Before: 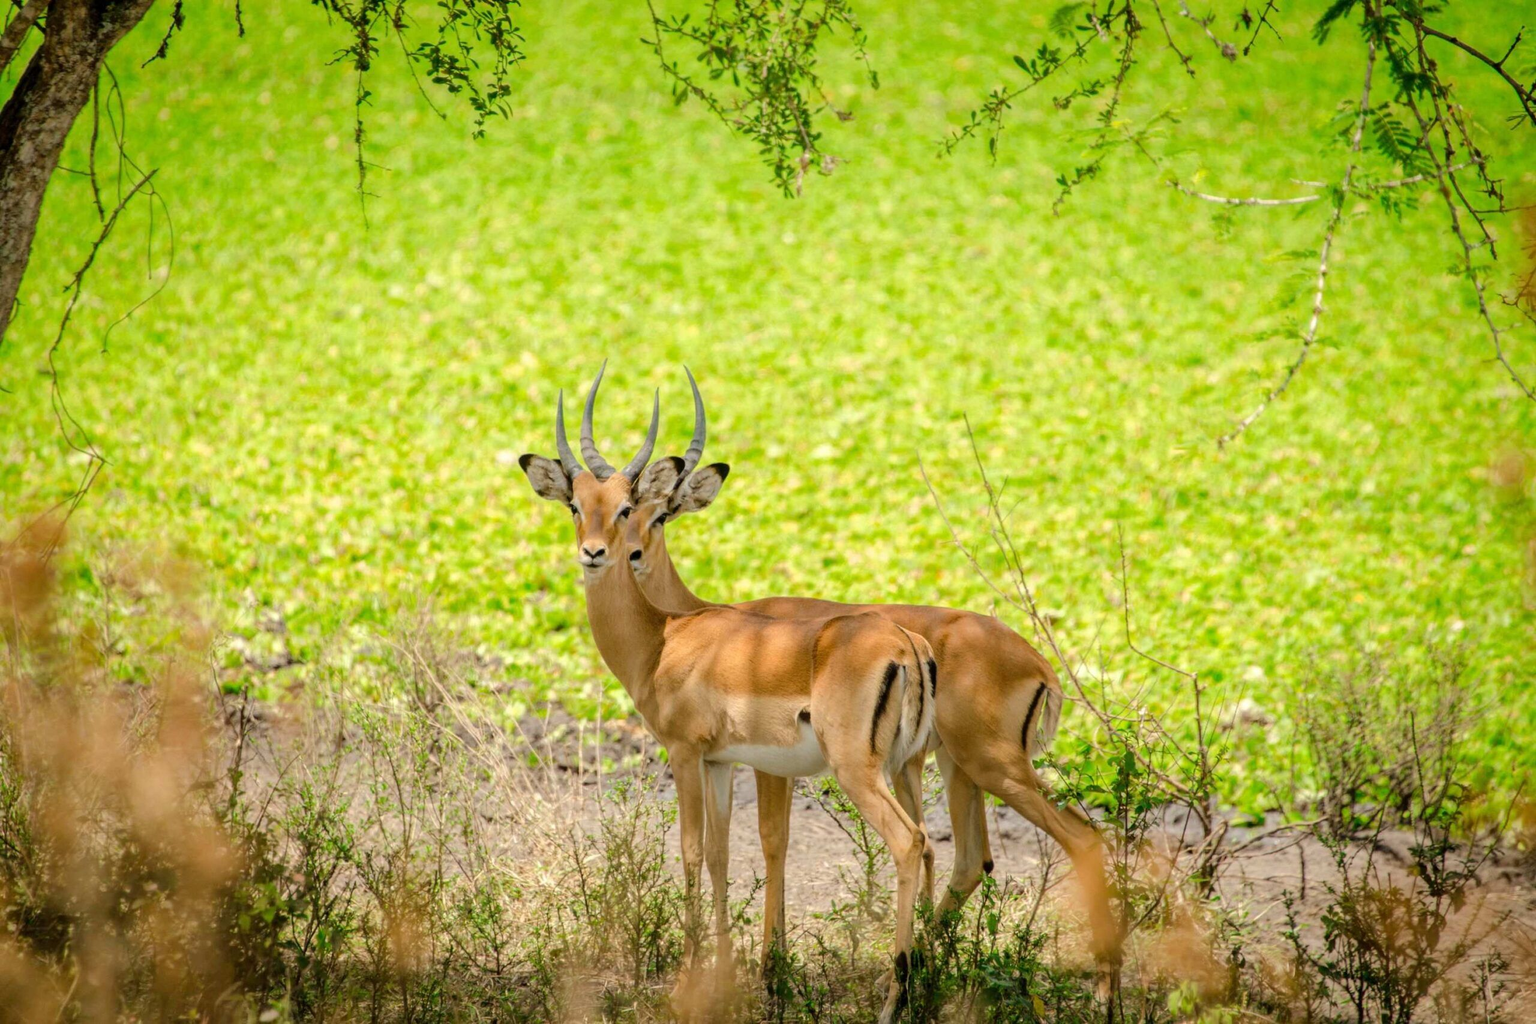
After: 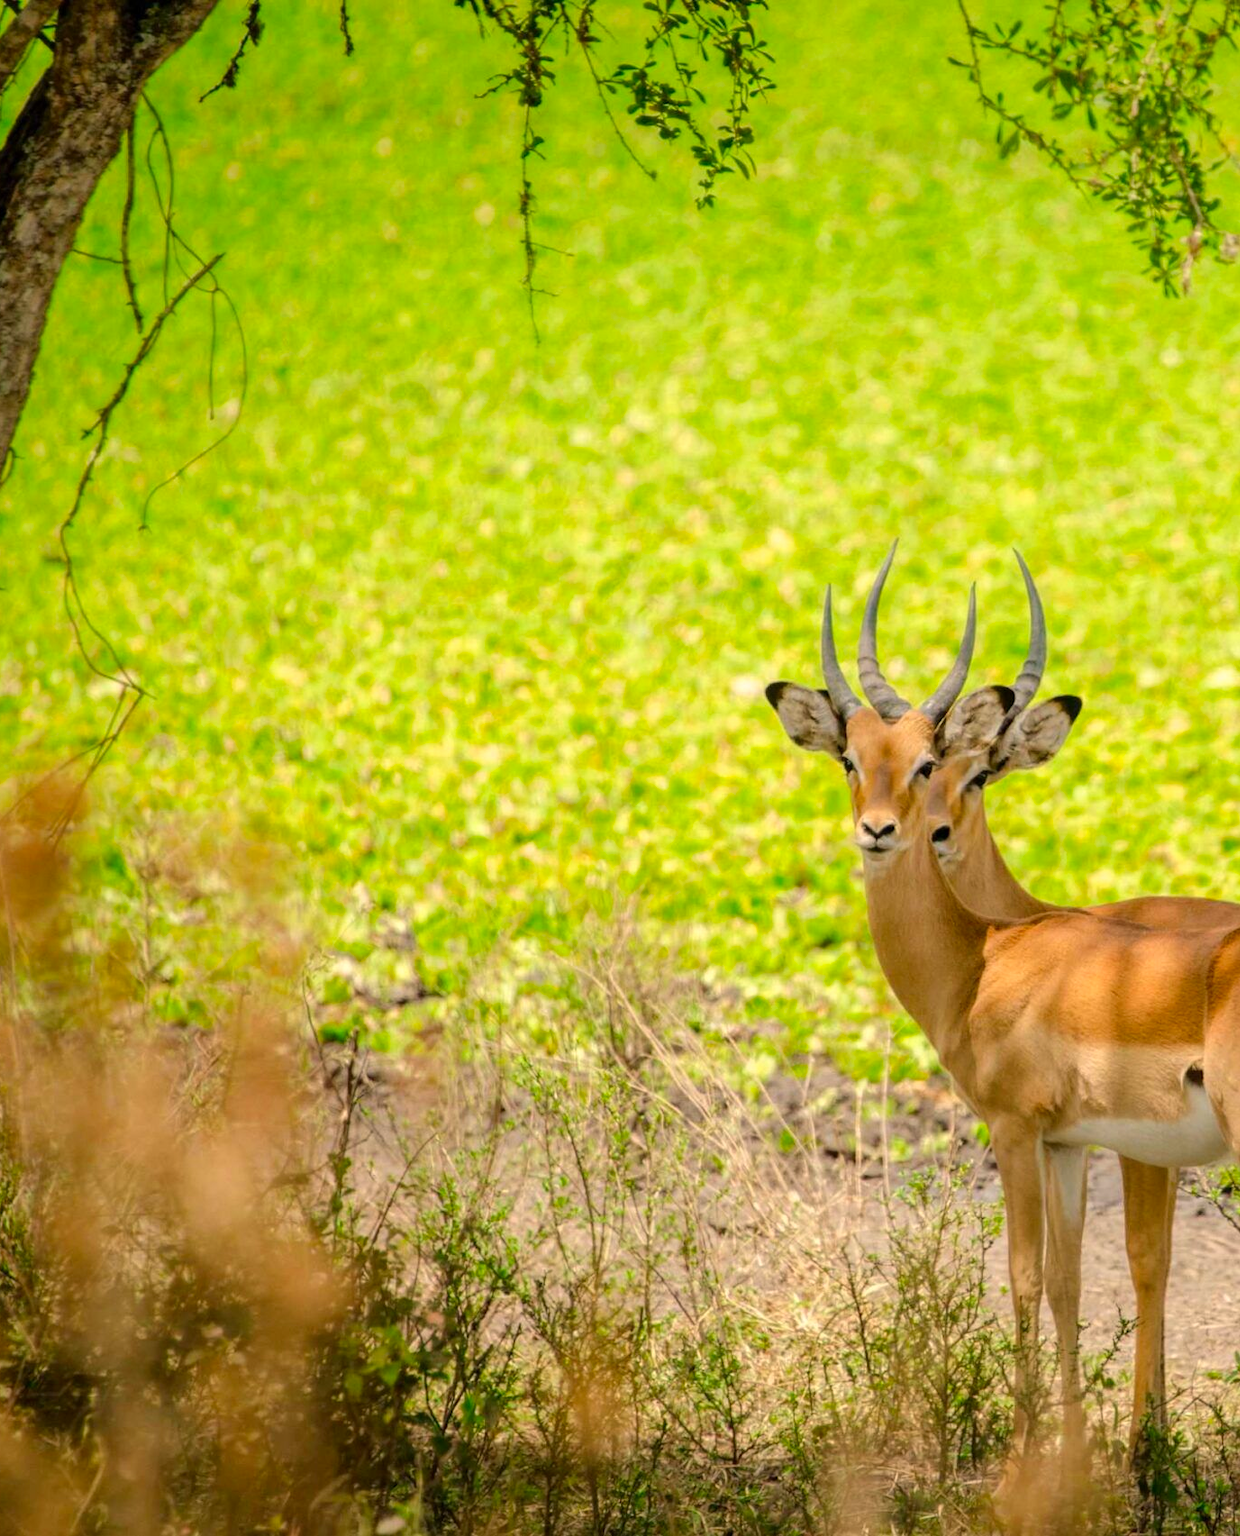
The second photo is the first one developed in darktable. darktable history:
color correction: highlights a* 3.84, highlights b* 5.07
crop: left 0.587%, right 45.588%, bottom 0.086%
contrast brightness saturation: saturation 0.13
